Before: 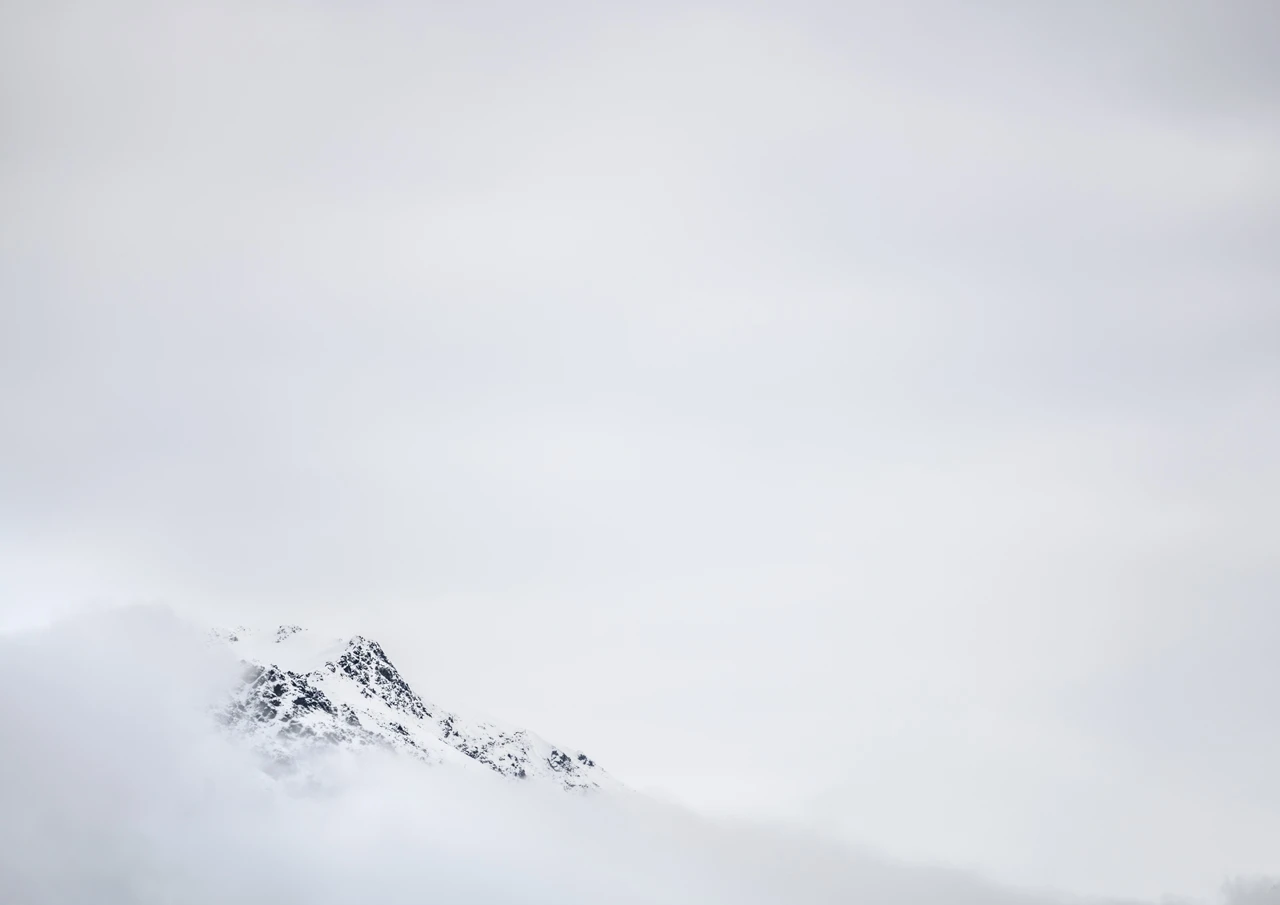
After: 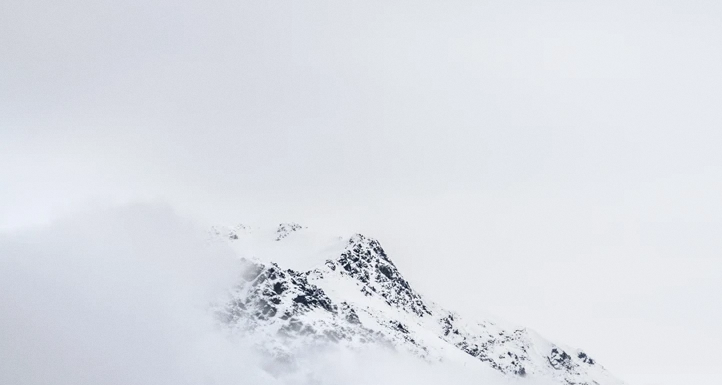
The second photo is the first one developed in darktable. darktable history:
grain: coarseness 0.09 ISO, strength 10%
crop: top 44.483%, right 43.593%, bottom 12.892%
